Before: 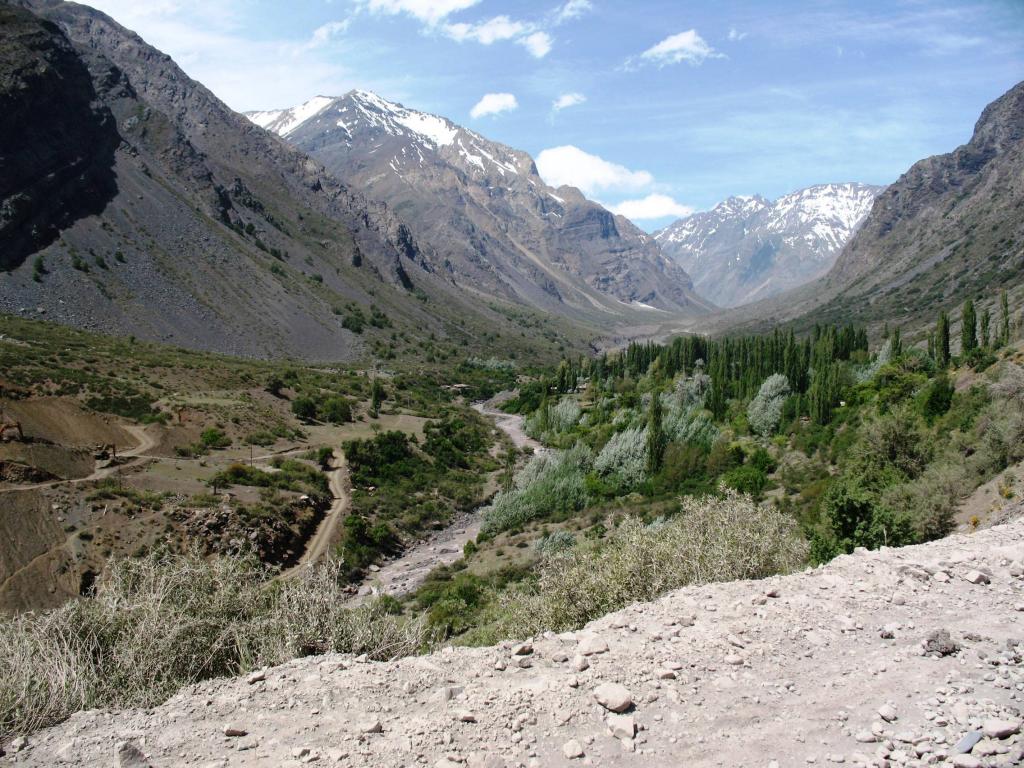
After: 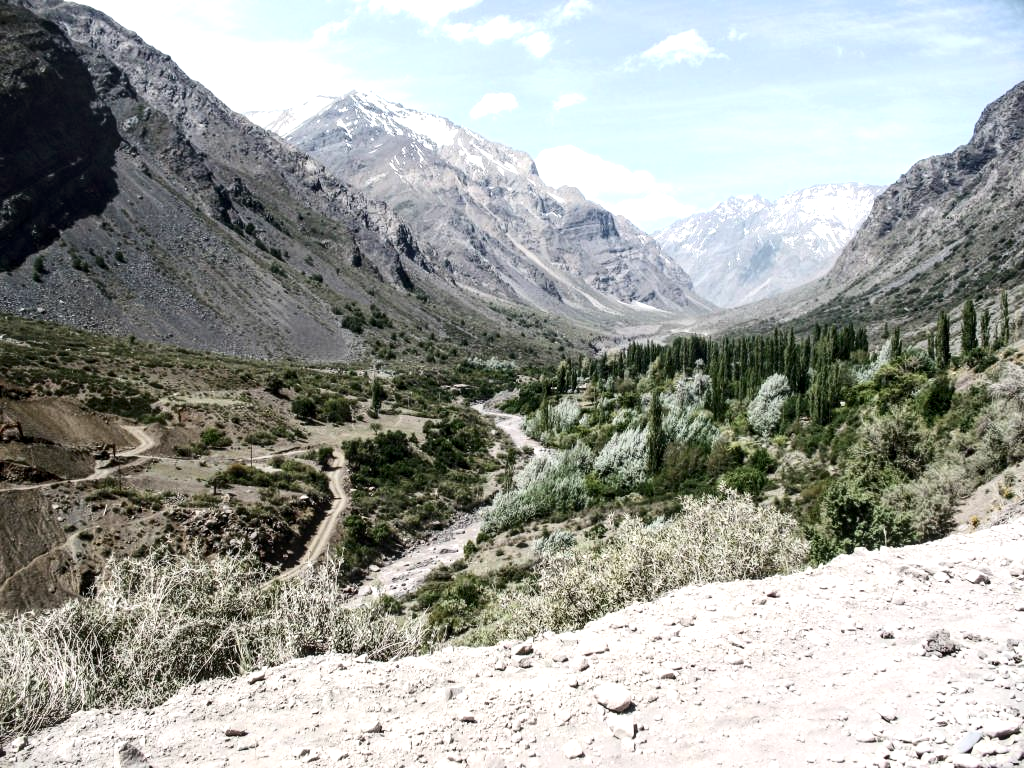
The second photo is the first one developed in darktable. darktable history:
exposure: exposure 0.645 EV, compensate highlight preservation false
contrast brightness saturation: contrast 0.247, saturation -0.32
color balance rgb: perceptual saturation grading › global saturation 19.711%
local contrast: detail 130%
color correction: highlights b* 0.022, saturation 0.809
